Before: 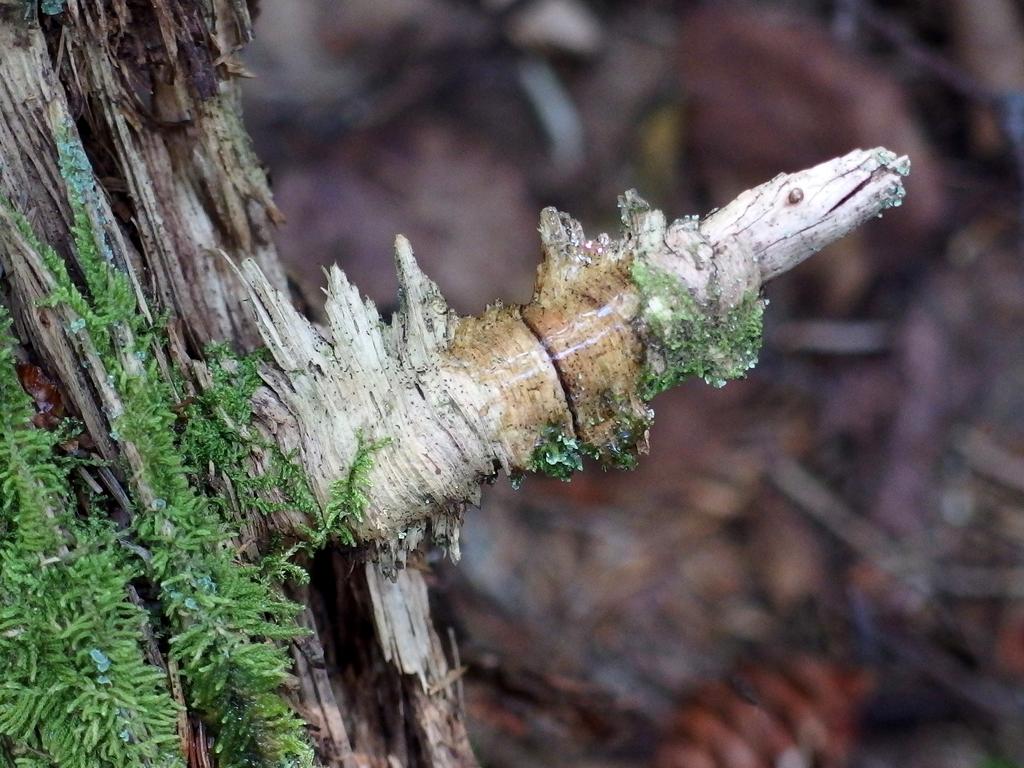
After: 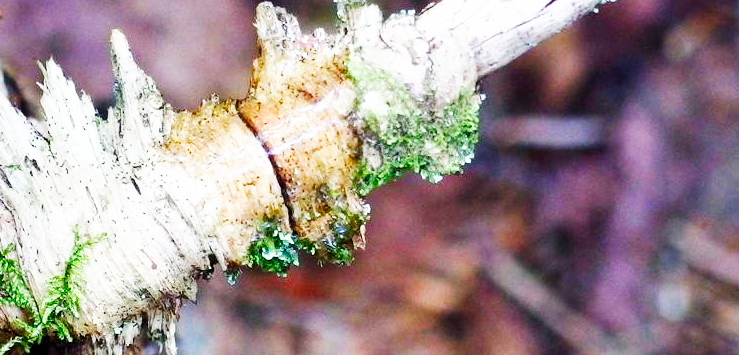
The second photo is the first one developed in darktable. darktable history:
base curve: curves: ch0 [(0, 0) (0.007, 0.004) (0.027, 0.03) (0.046, 0.07) (0.207, 0.54) (0.442, 0.872) (0.673, 0.972) (1, 1)], preserve colors none
color balance rgb: power › luminance 3.152%, power › hue 230.14°, perceptual saturation grading › global saturation 0.237%, perceptual saturation grading › highlights -17.134%, perceptual saturation grading › mid-tones 32.382%, perceptual saturation grading › shadows 50.376%
crop and rotate: left 27.757%, top 26.821%, bottom 26.888%
